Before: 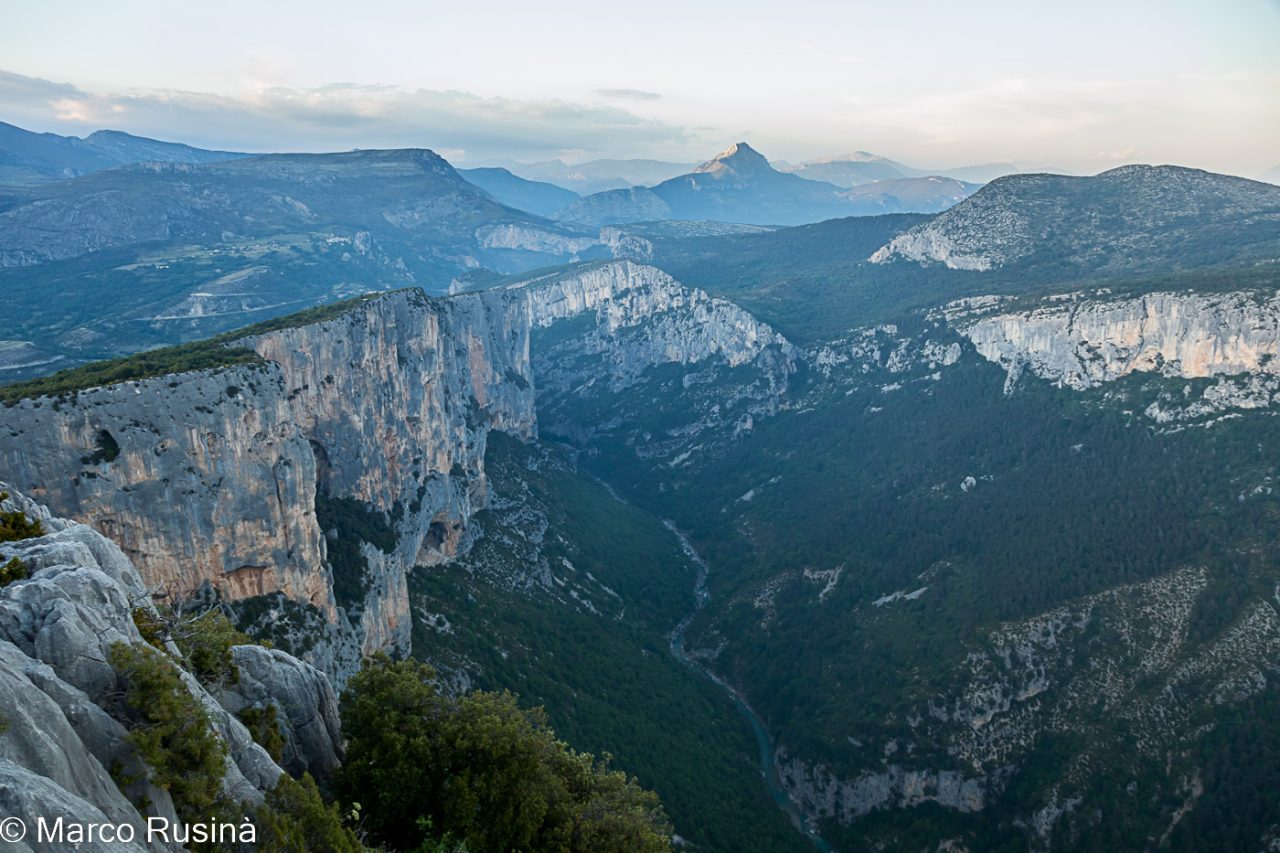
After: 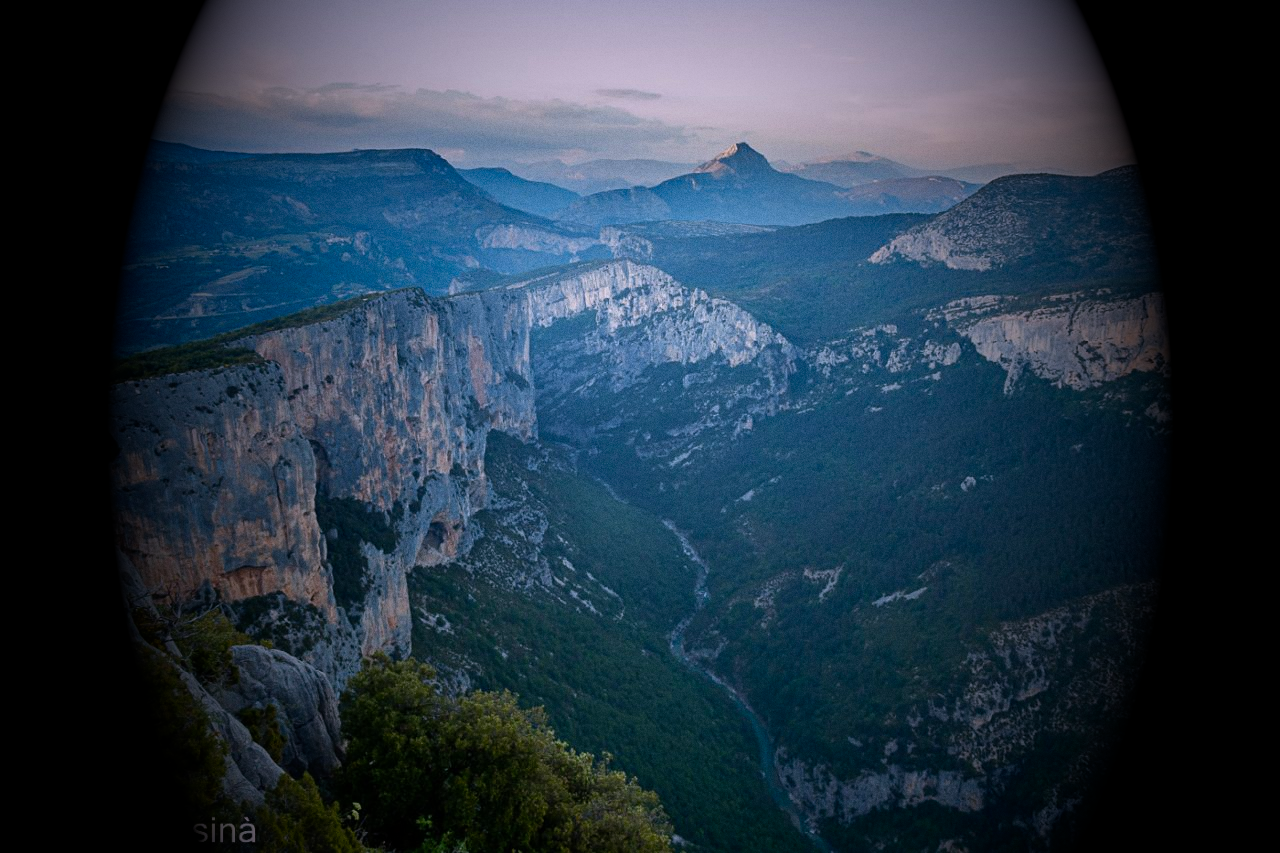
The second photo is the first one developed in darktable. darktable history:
vignetting: fall-off start 15.9%, fall-off radius 100%, brightness -1, saturation 0.5, width/height ratio 0.719
shadows and highlights: shadows 43.71, white point adjustment -1.46, soften with gaussian
color balance: mode lift, gamma, gain (sRGB)
white balance: red 1.05, blue 1.072
grain: coarseness 0.09 ISO
